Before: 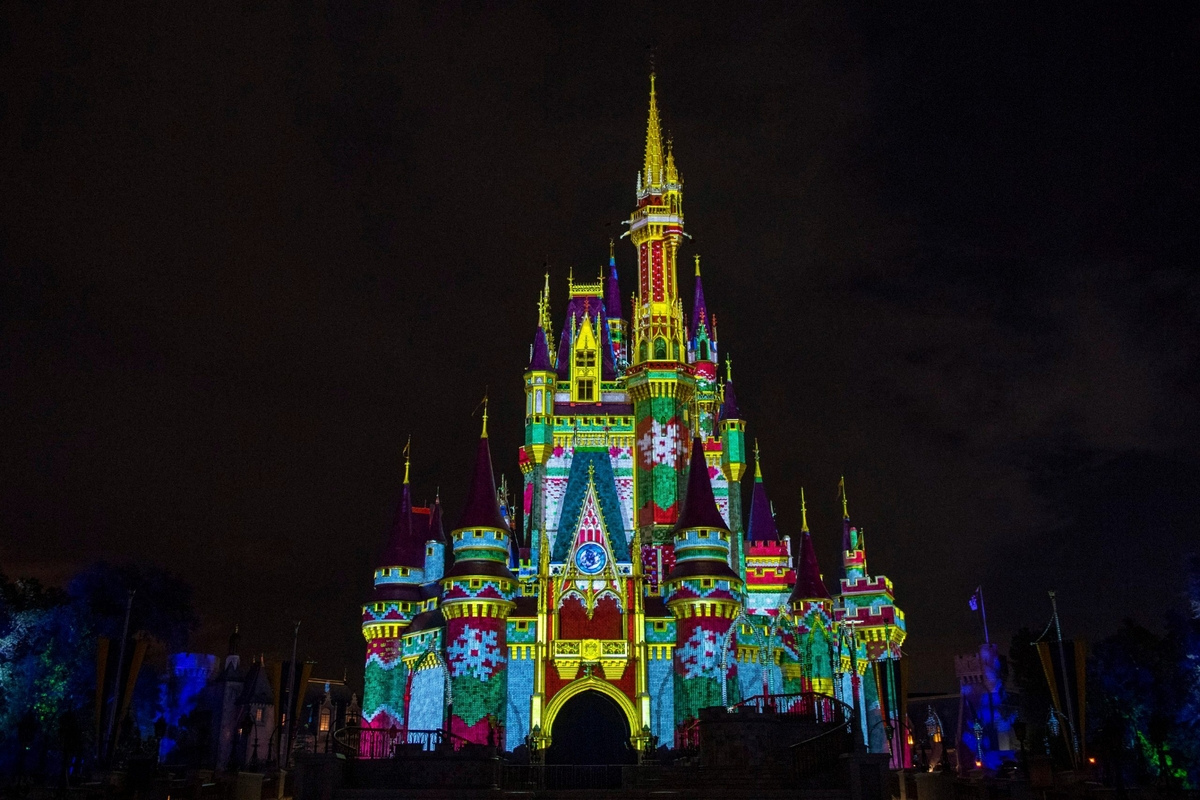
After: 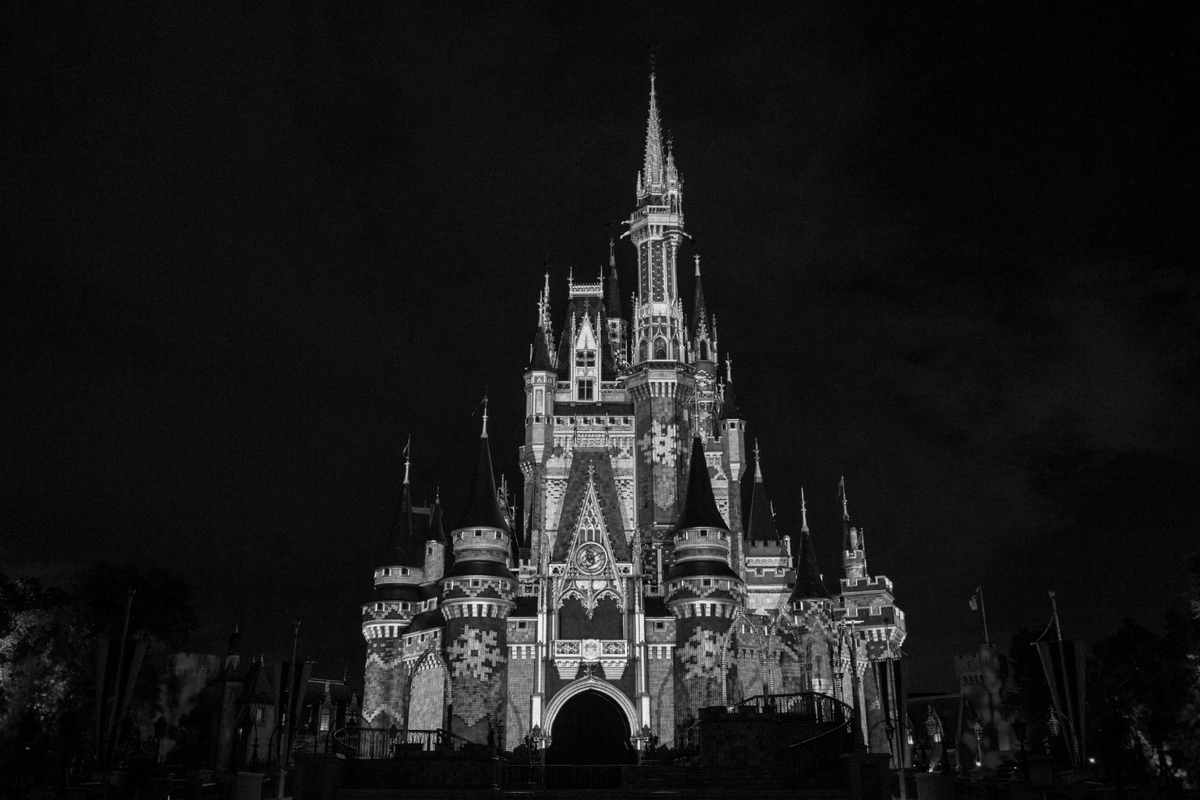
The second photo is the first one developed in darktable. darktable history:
monochrome: a 73.58, b 64.21
color correction: saturation 0.85
